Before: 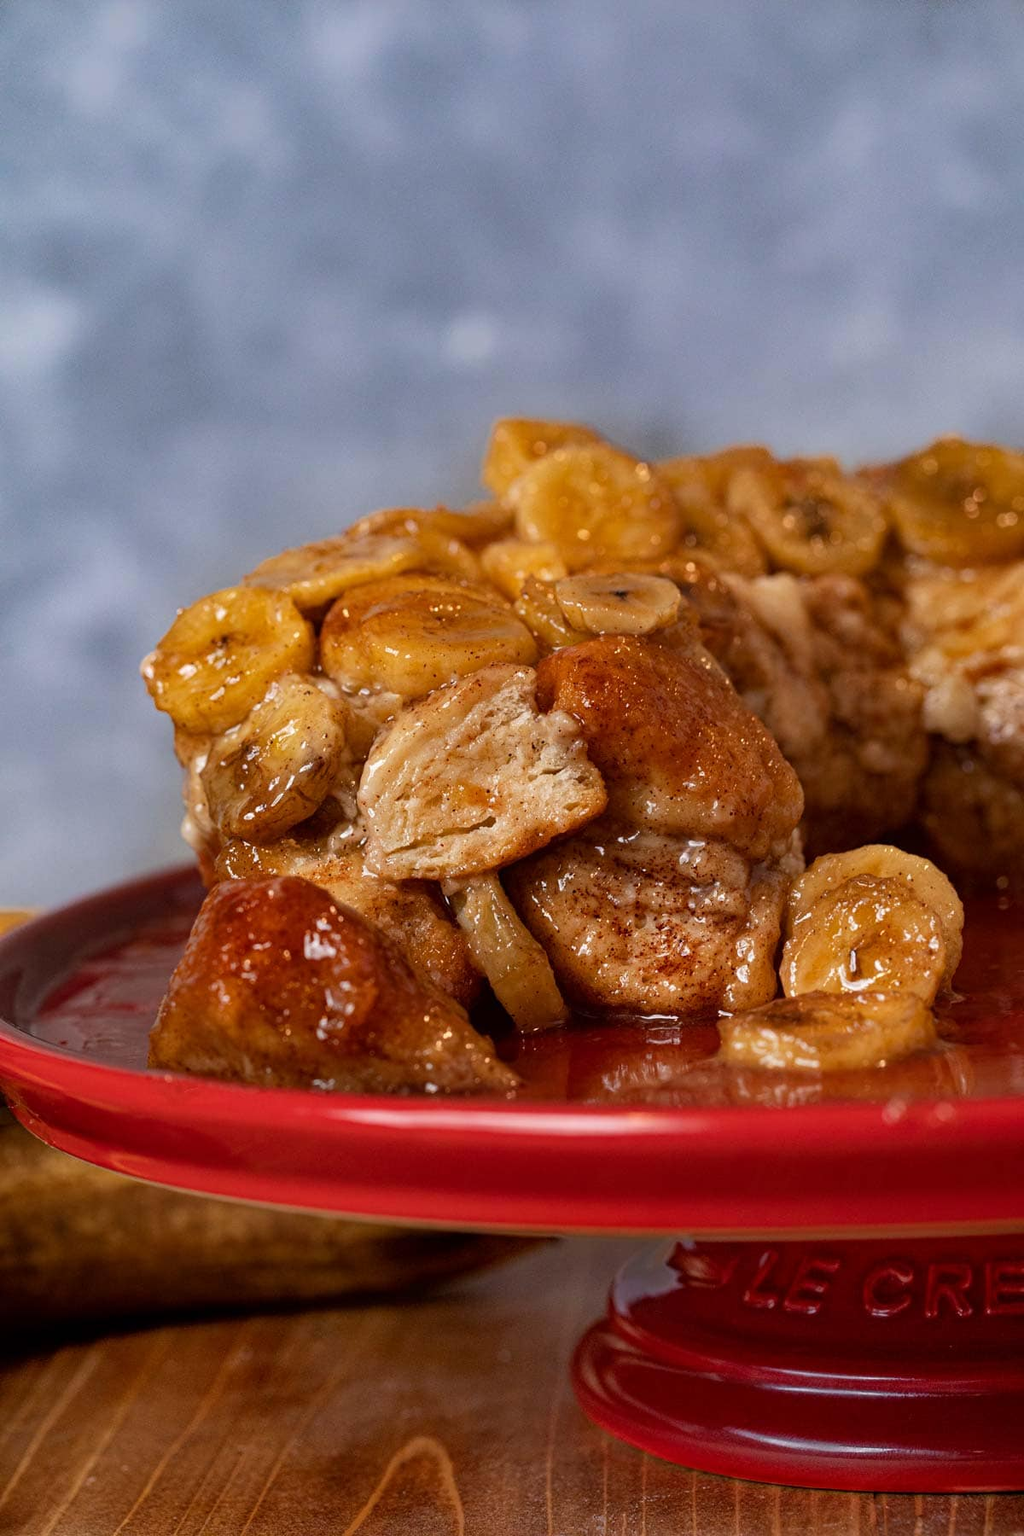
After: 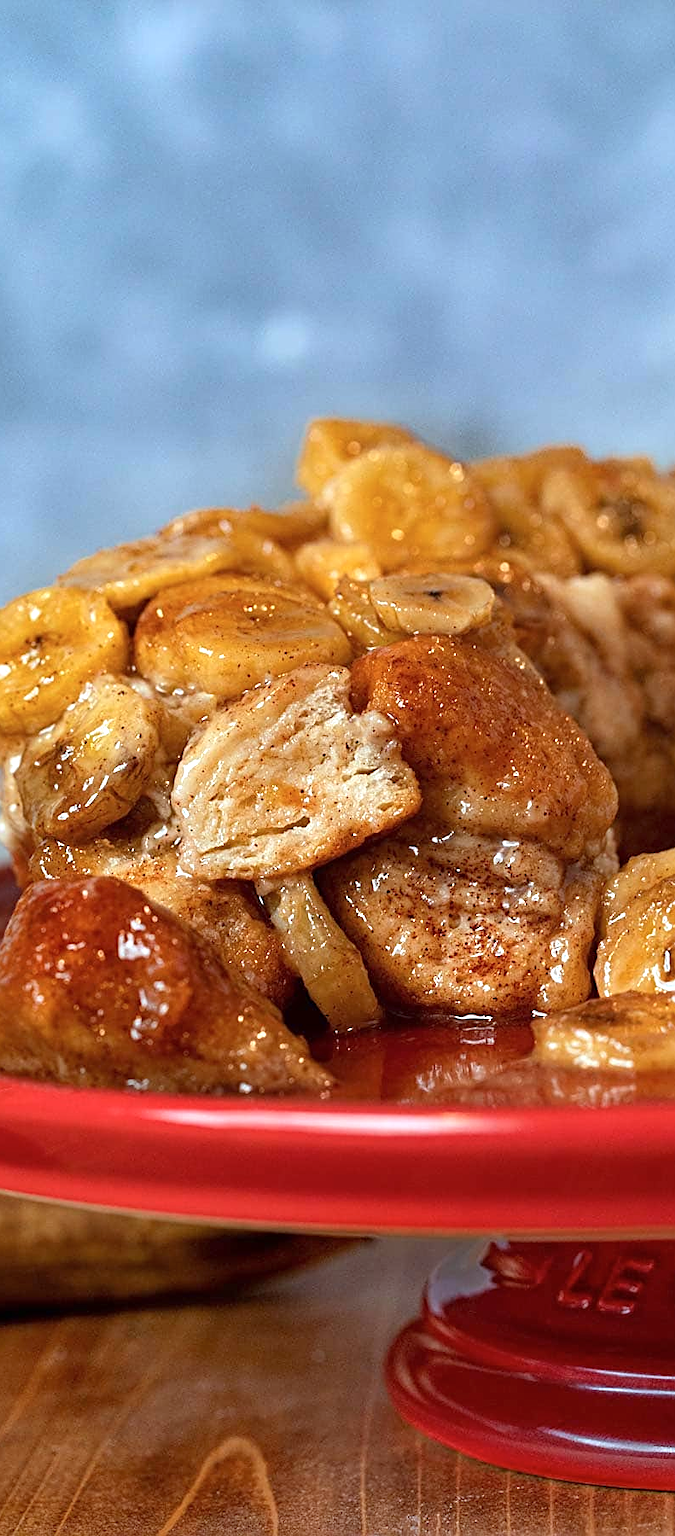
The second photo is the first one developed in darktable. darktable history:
exposure: exposure 0.606 EV, compensate exposure bias true, compensate highlight preservation false
crop and rotate: left 18.225%, right 15.731%
color correction: highlights a* -10.16, highlights b* -9.96
sharpen: on, module defaults
